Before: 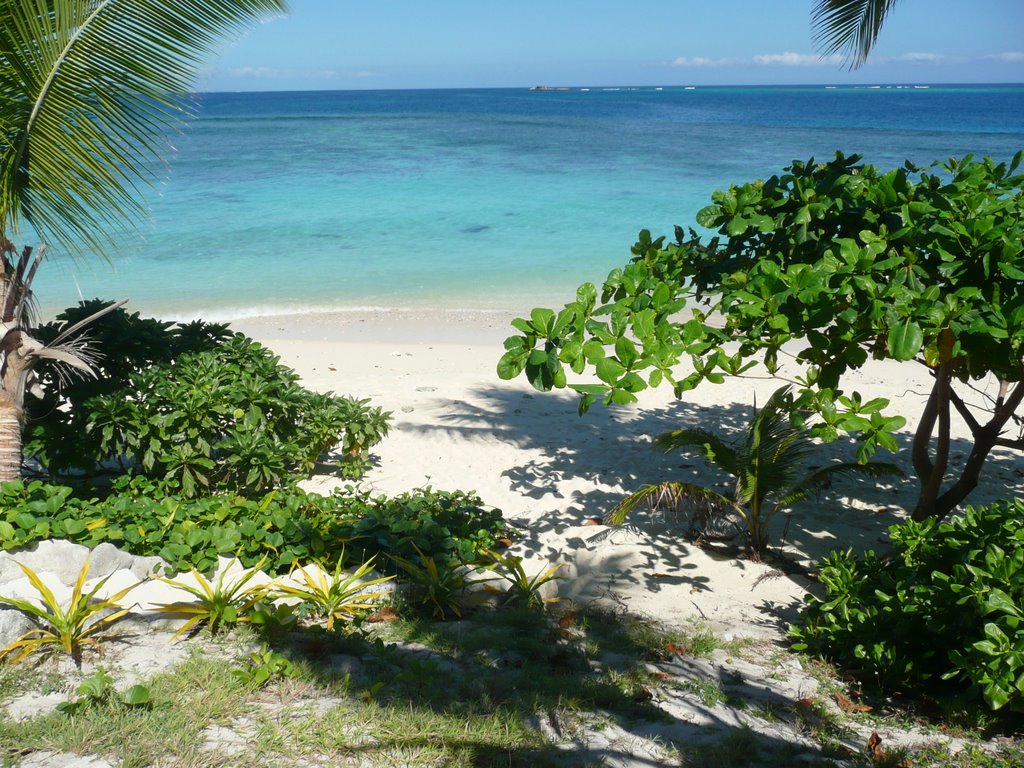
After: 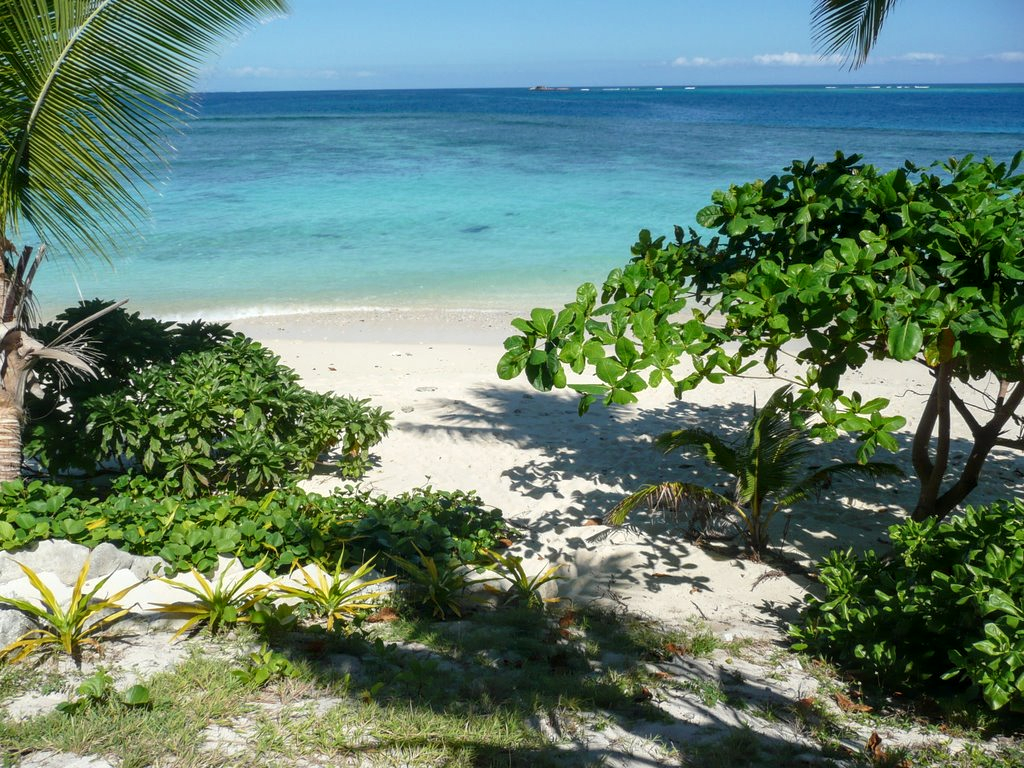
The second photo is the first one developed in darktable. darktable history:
levels: levels [0, 0.498, 0.996]
local contrast: on, module defaults
